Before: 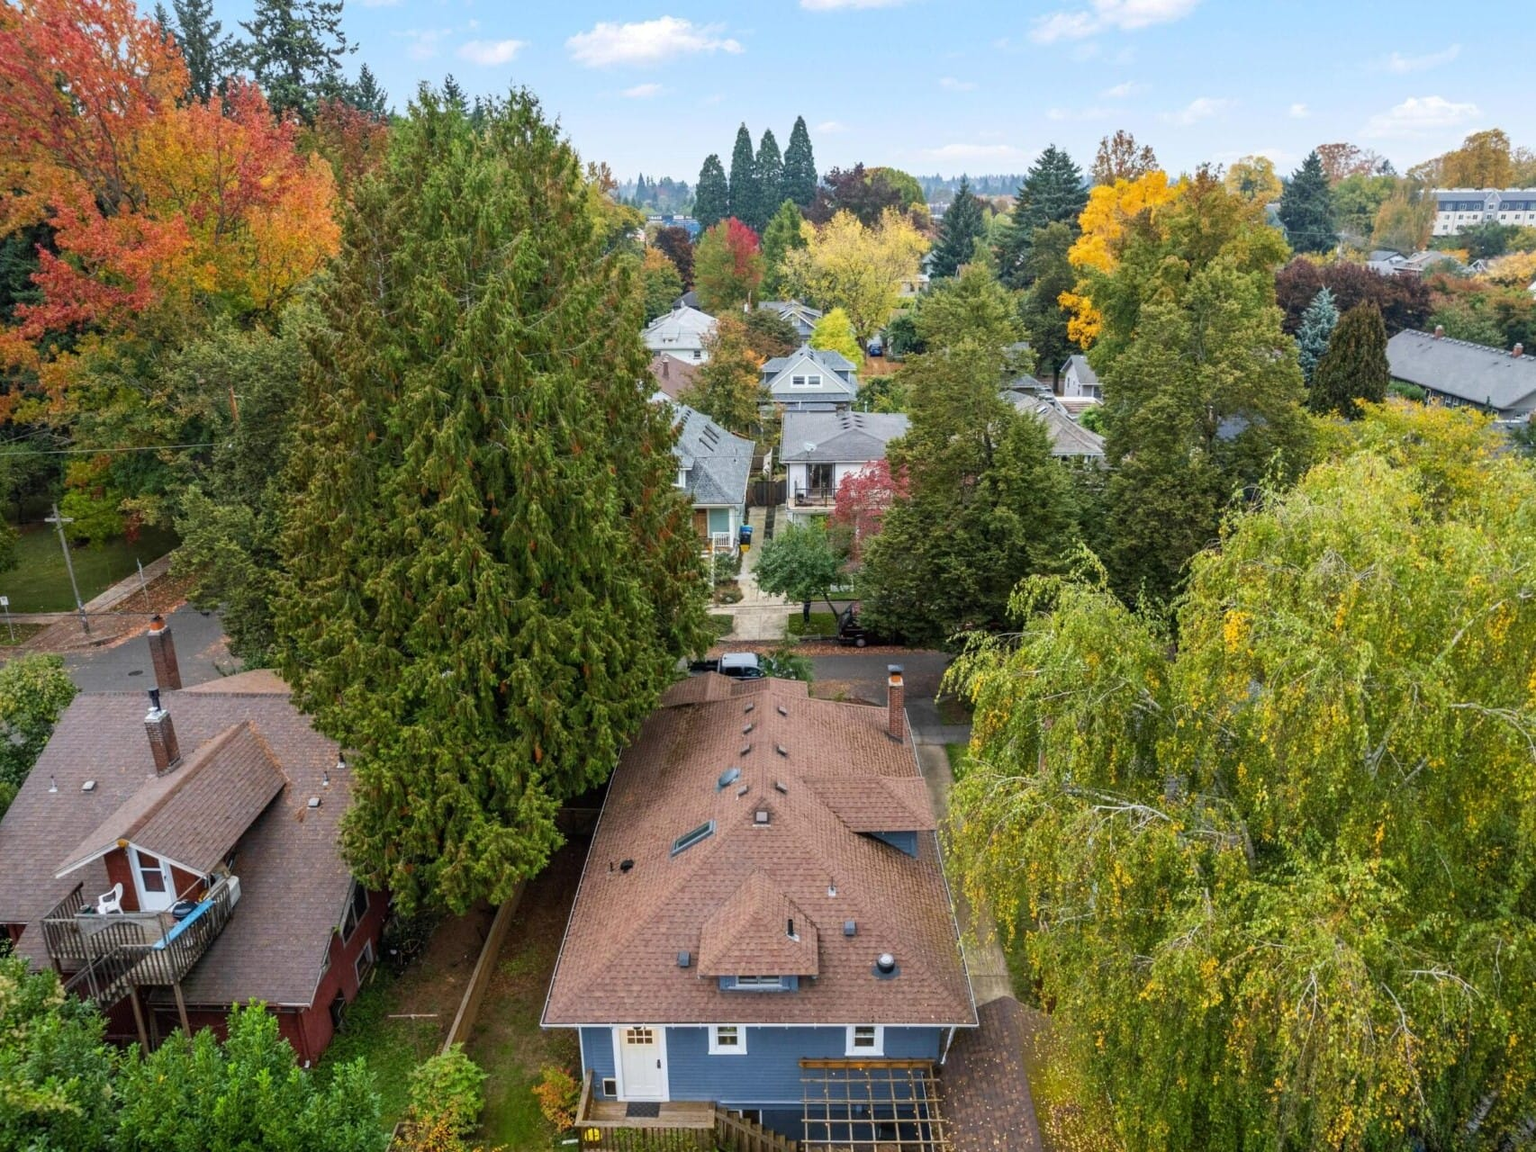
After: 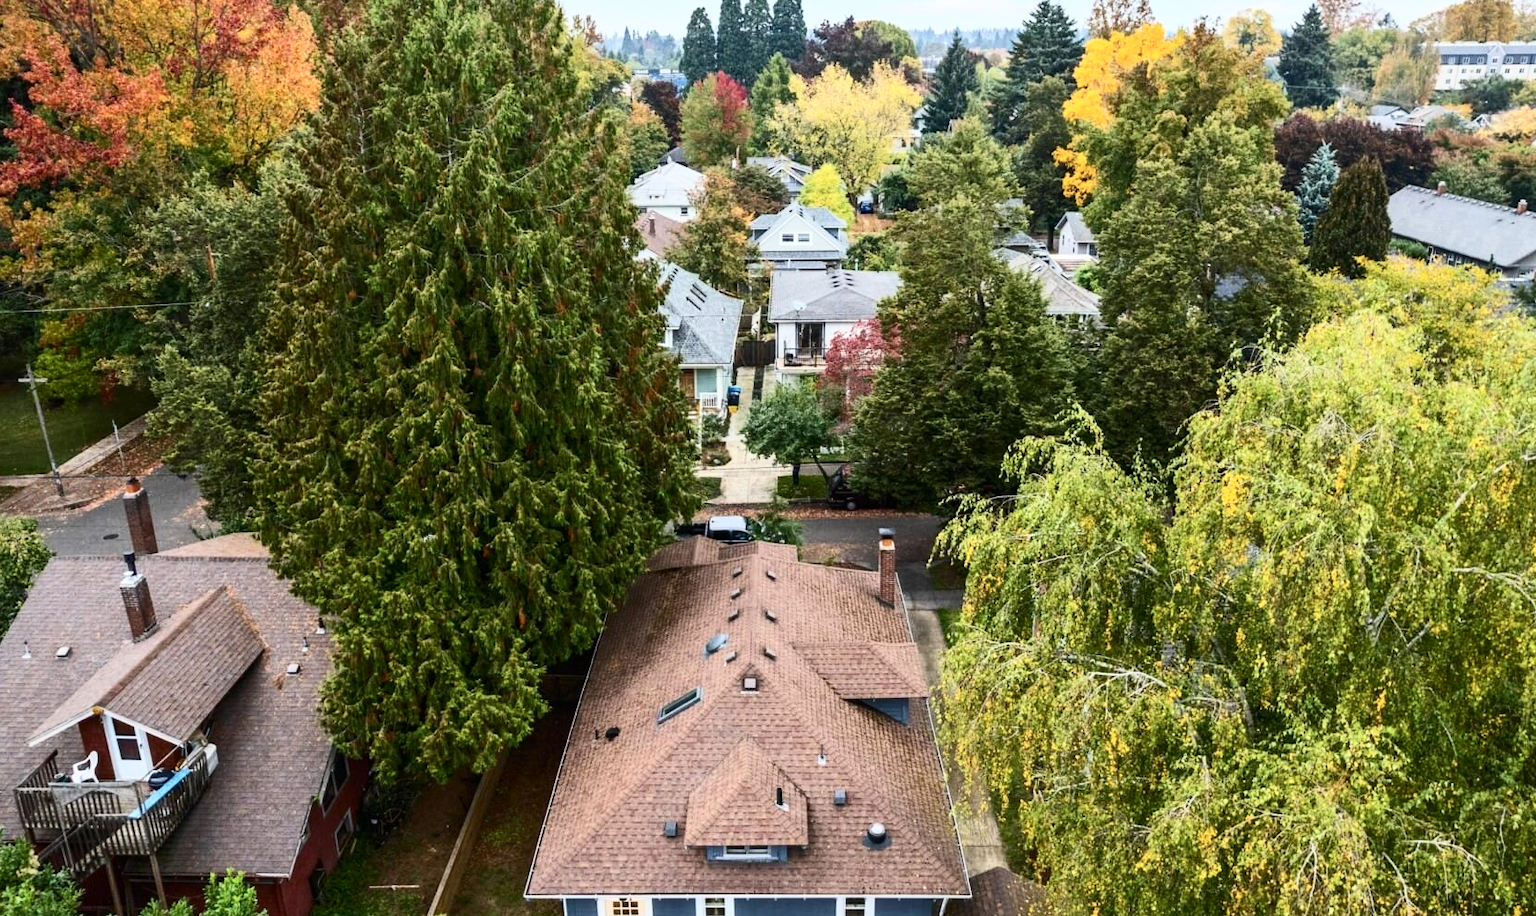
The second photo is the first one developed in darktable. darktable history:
crop and rotate: left 1.856%, top 12.836%, right 0.142%, bottom 9.261%
contrast brightness saturation: contrast 0.376, brightness 0.104
